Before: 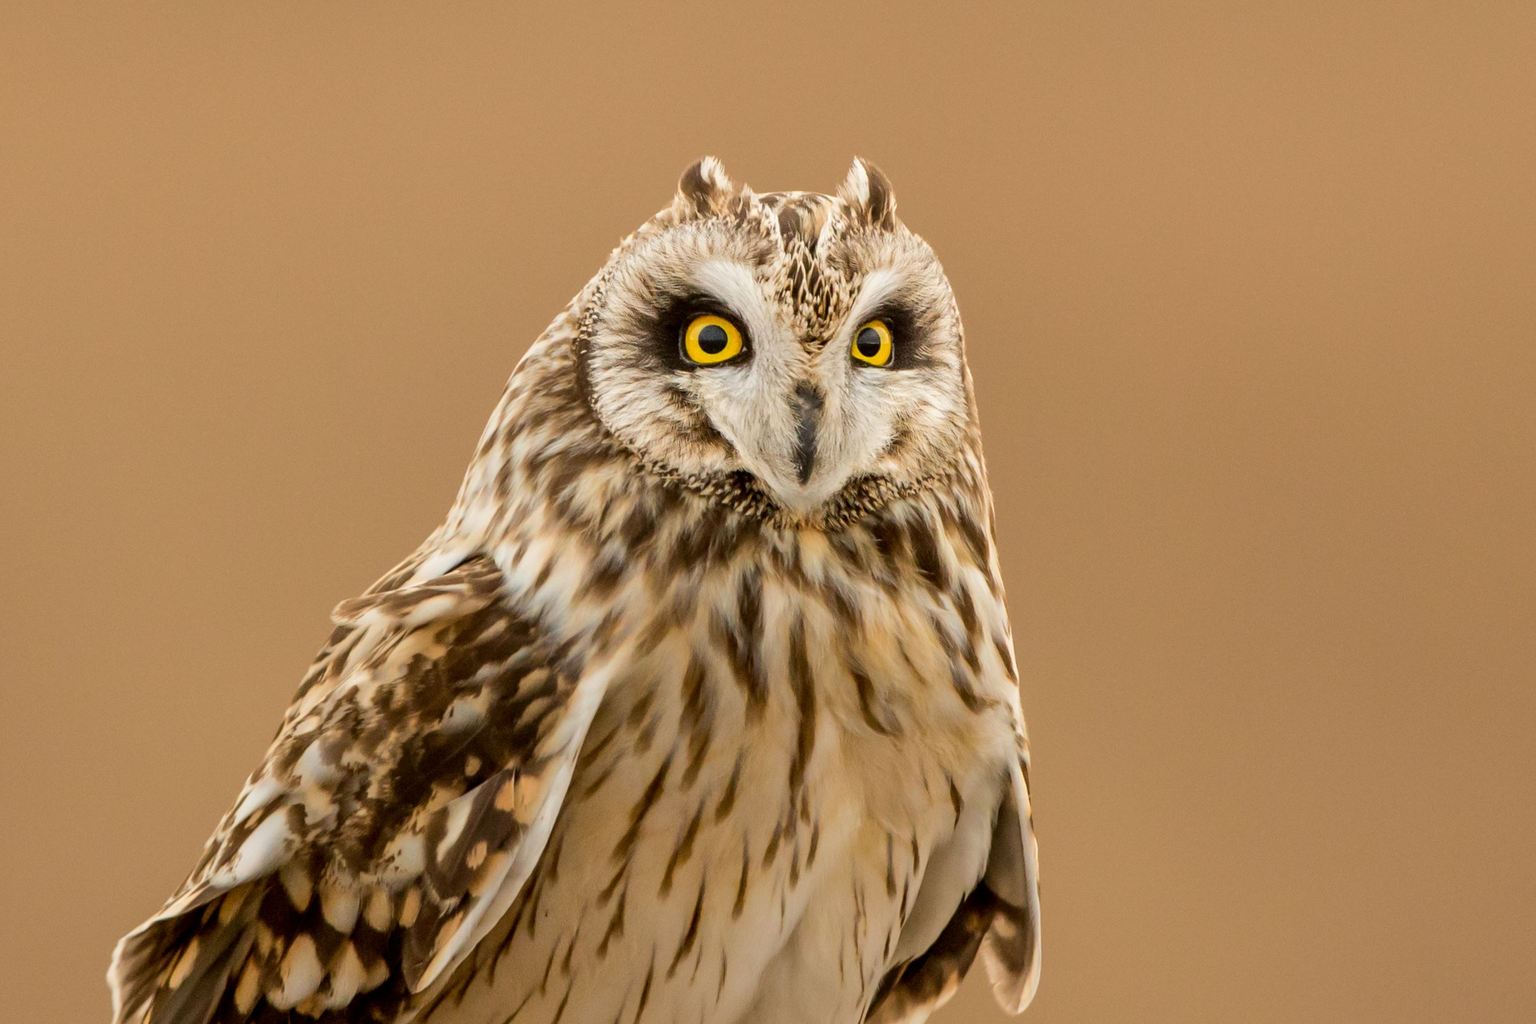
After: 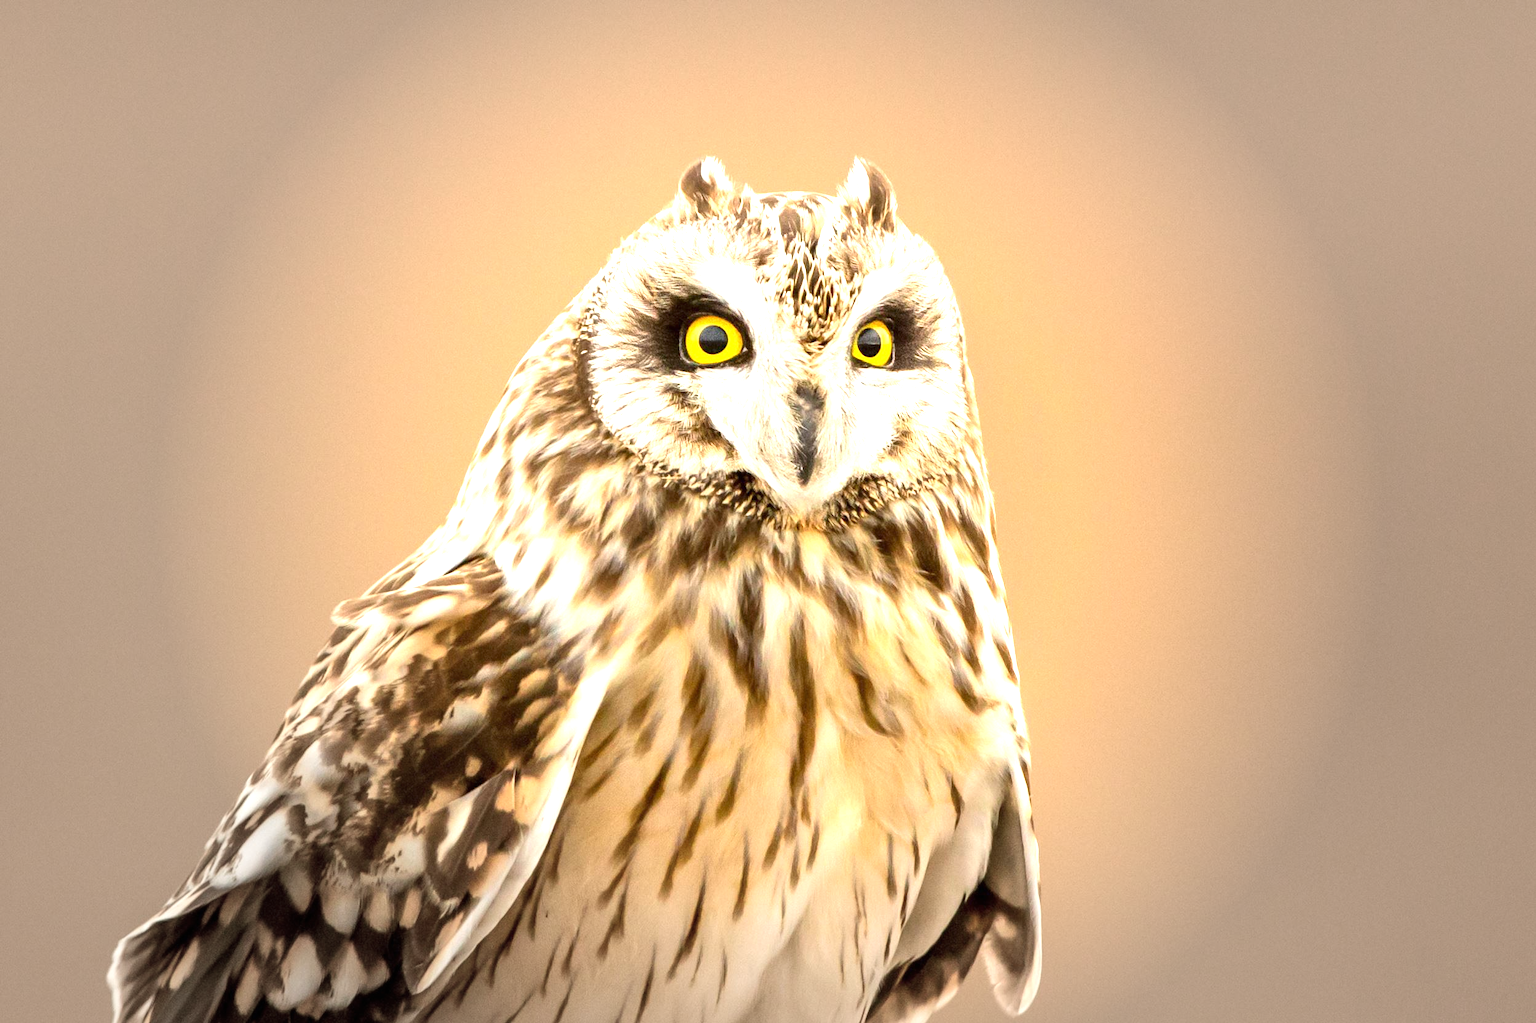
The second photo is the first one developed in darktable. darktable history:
vignetting: fall-off start 40%, fall-off radius 40%
exposure: black level correction 0, exposure 1.45 EV, compensate exposure bias true, compensate highlight preservation false
